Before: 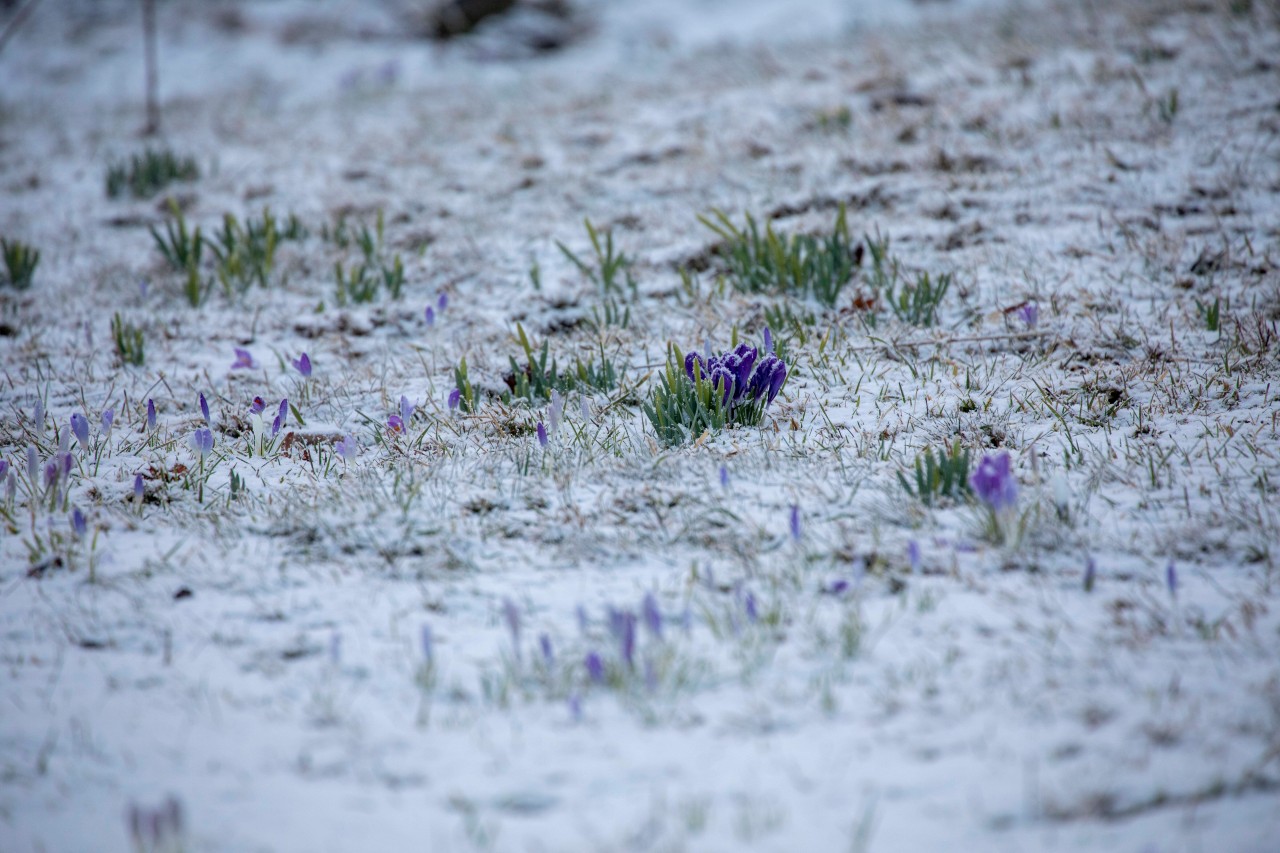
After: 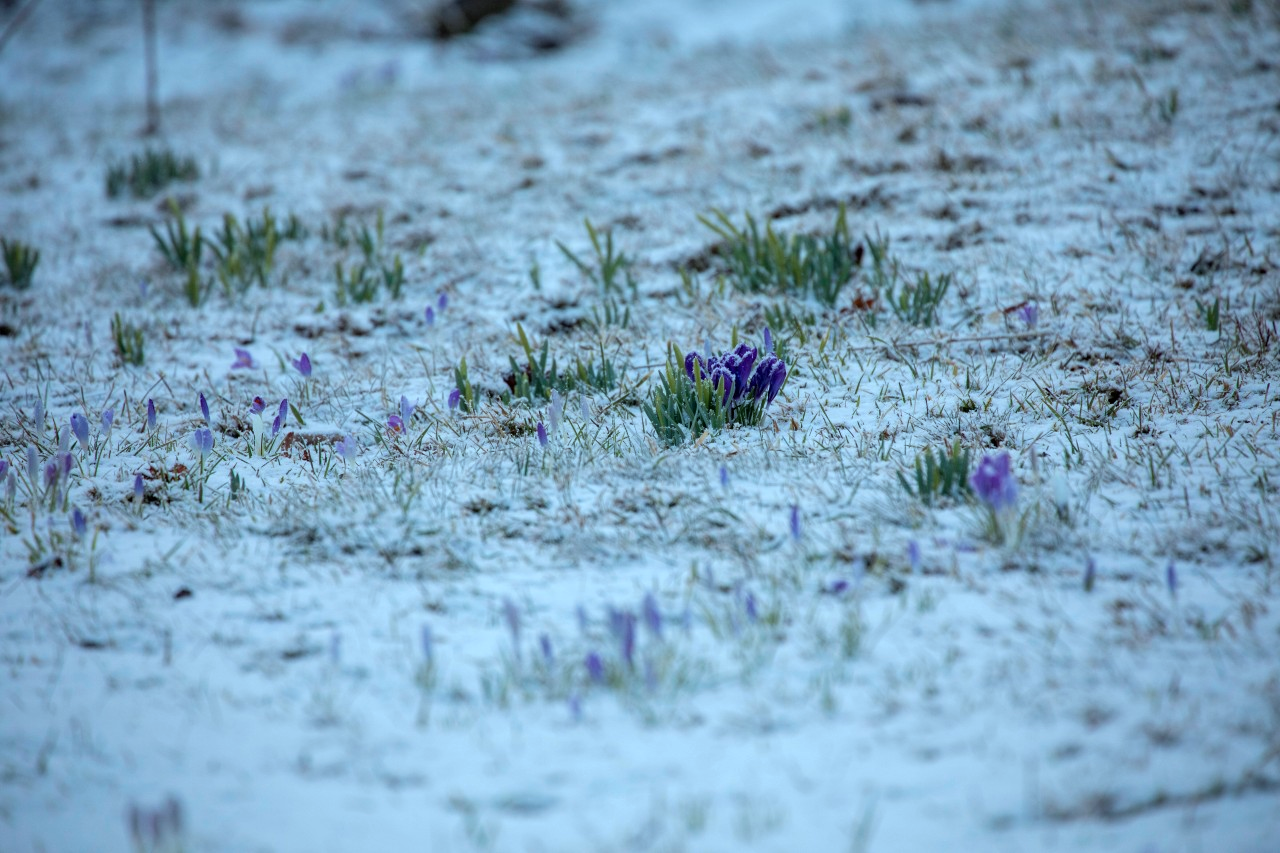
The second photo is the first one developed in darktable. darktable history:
color correction: highlights a* -10.23, highlights b* -9.86
